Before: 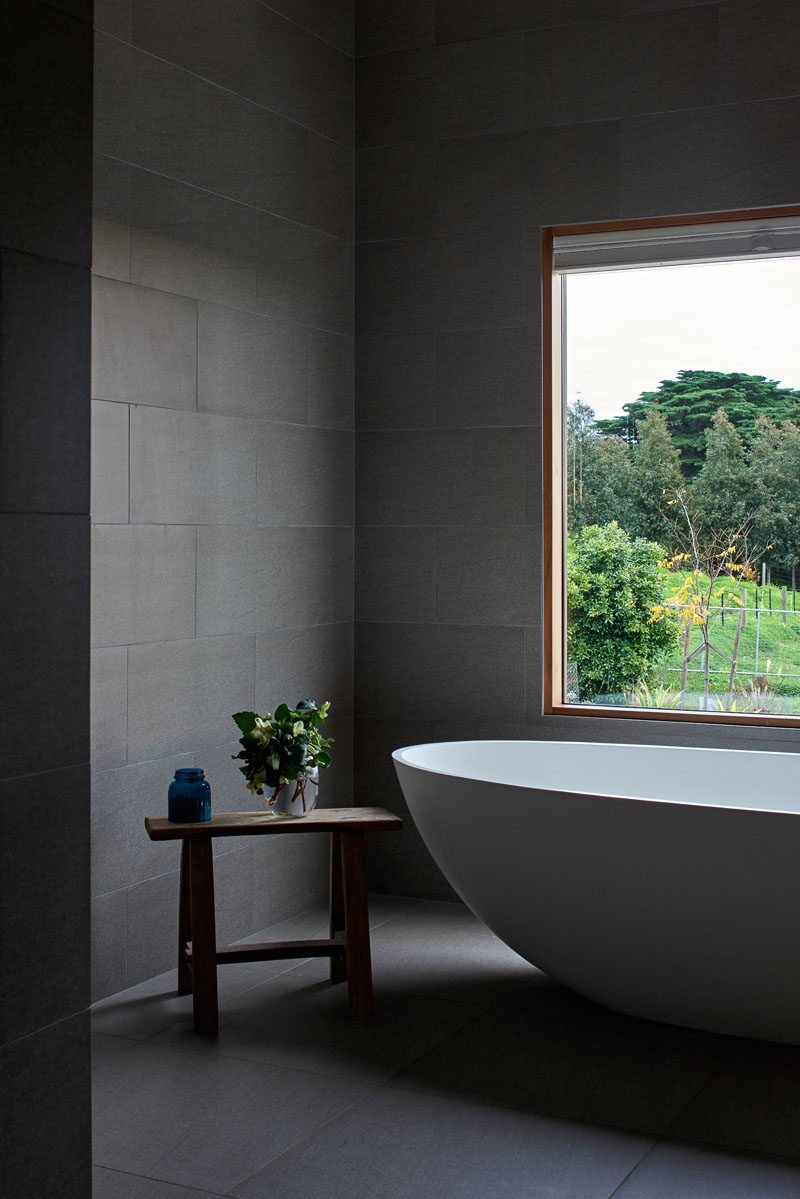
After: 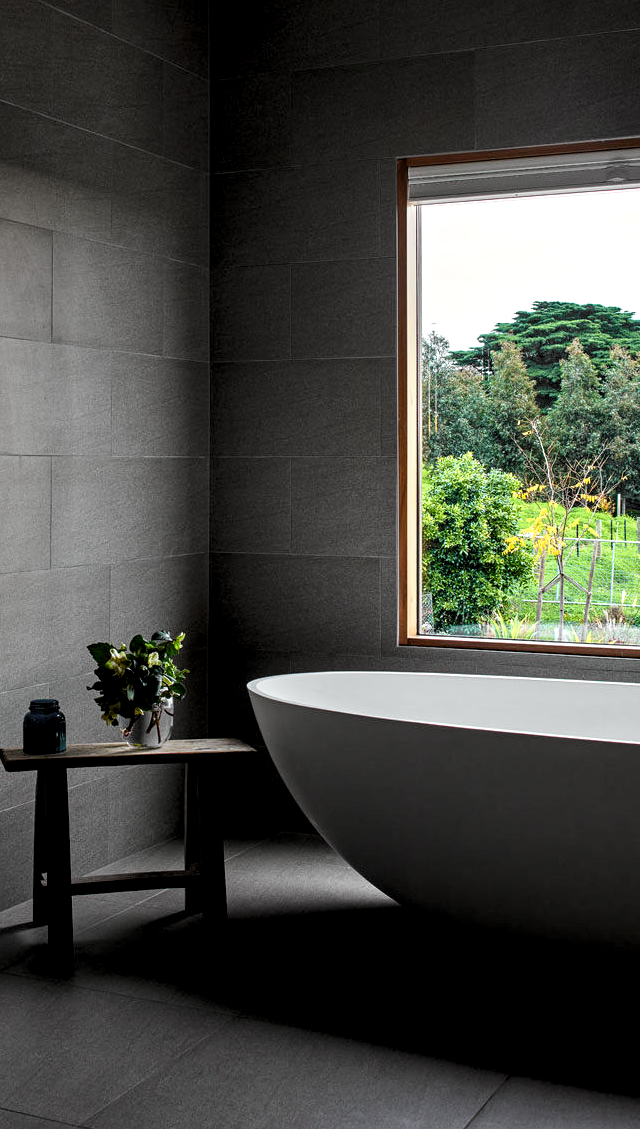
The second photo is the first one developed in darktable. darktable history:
crop and rotate: left 18.166%, top 5.82%, right 1.795%
sharpen: radius 5.29, amount 0.316, threshold 26.374
tone curve: curves: ch0 [(0, 0.008) (0.107, 0.083) (0.283, 0.287) (0.461, 0.498) (0.64, 0.691) (0.822, 0.869) (0.998, 0.978)]; ch1 [(0, 0) (0.323, 0.339) (0.438, 0.422) (0.473, 0.487) (0.502, 0.502) (0.527, 0.53) (0.561, 0.583) (0.608, 0.629) (0.669, 0.704) (0.859, 0.899) (1, 1)]; ch2 [(0, 0) (0.33, 0.347) (0.421, 0.456) (0.473, 0.498) (0.502, 0.504) (0.522, 0.524) (0.549, 0.567) (0.585, 0.627) (0.676, 0.724) (1, 1)], color space Lab, independent channels, preserve colors none
levels: black 0.039%, levels [0.062, 0.494, 0.925]
local contrast: on, module defaults
